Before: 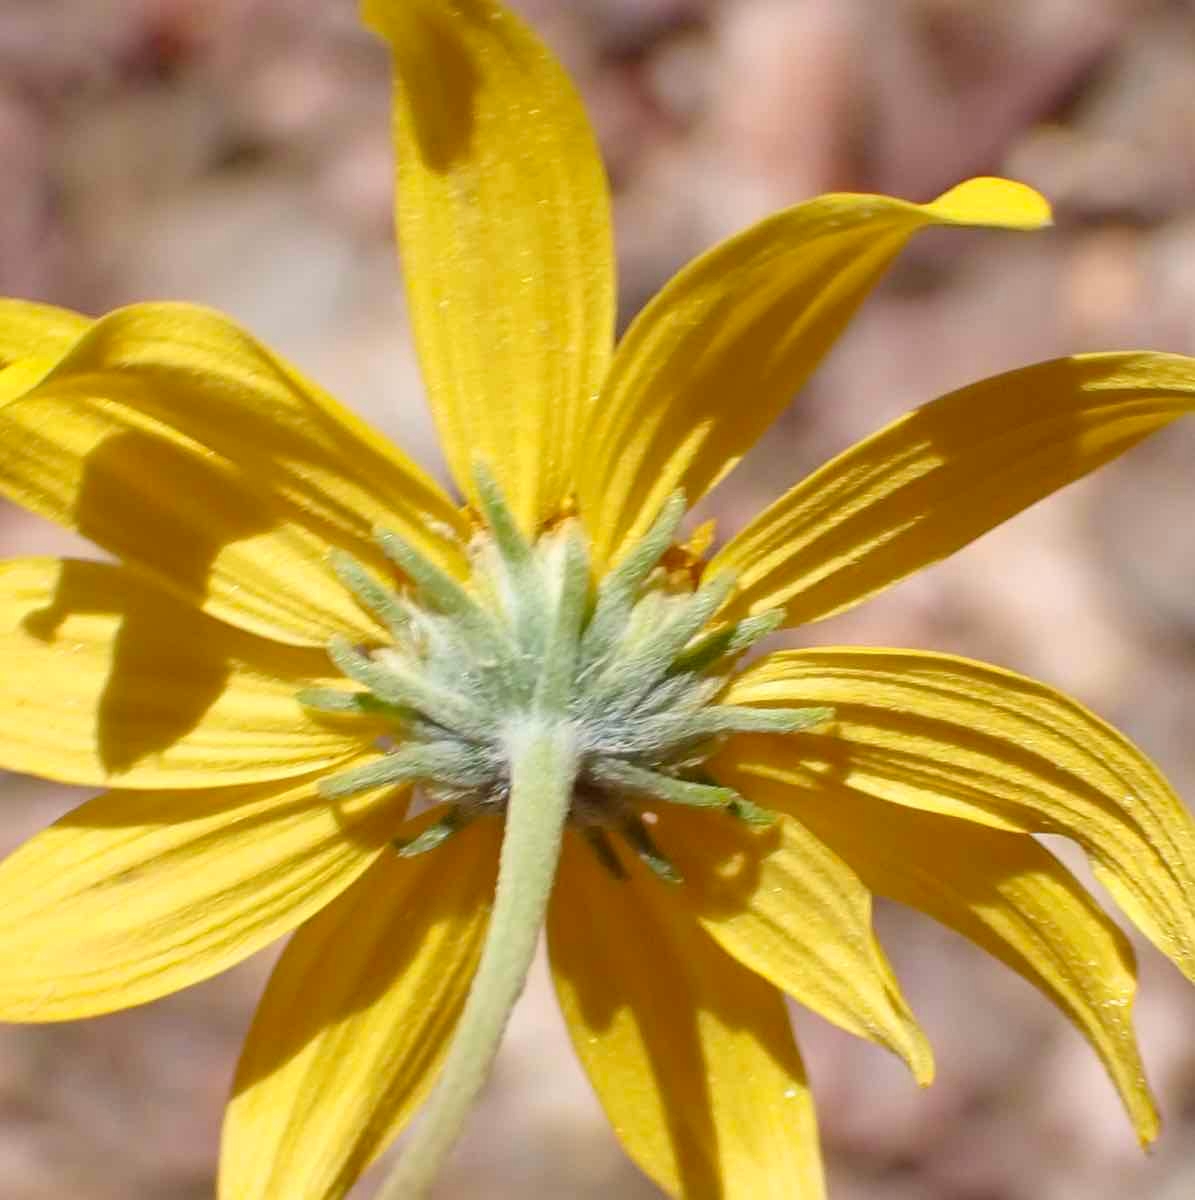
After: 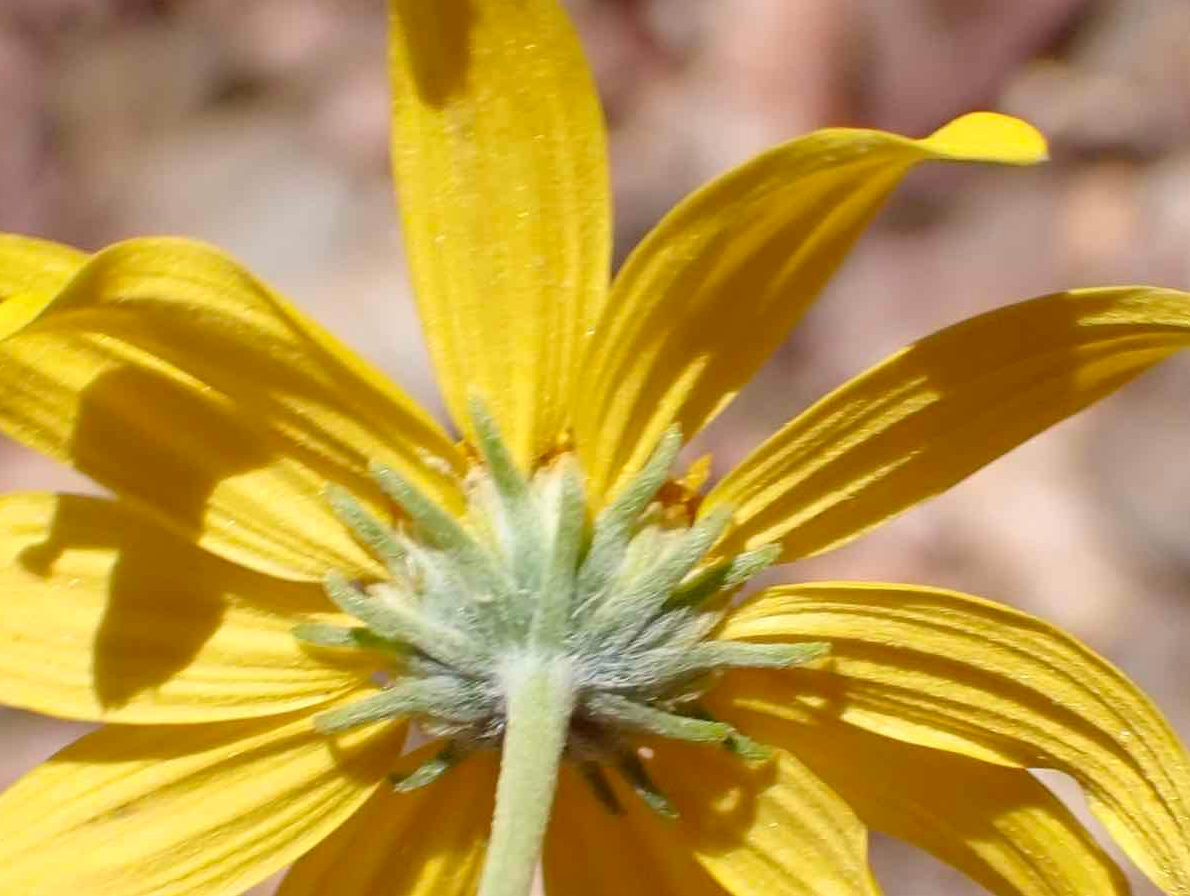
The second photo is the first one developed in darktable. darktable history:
crop: left 0.387%, top 5.469%, bottom 19.809%
exposure: black level correction 0.001, compensate highlight preservation false
